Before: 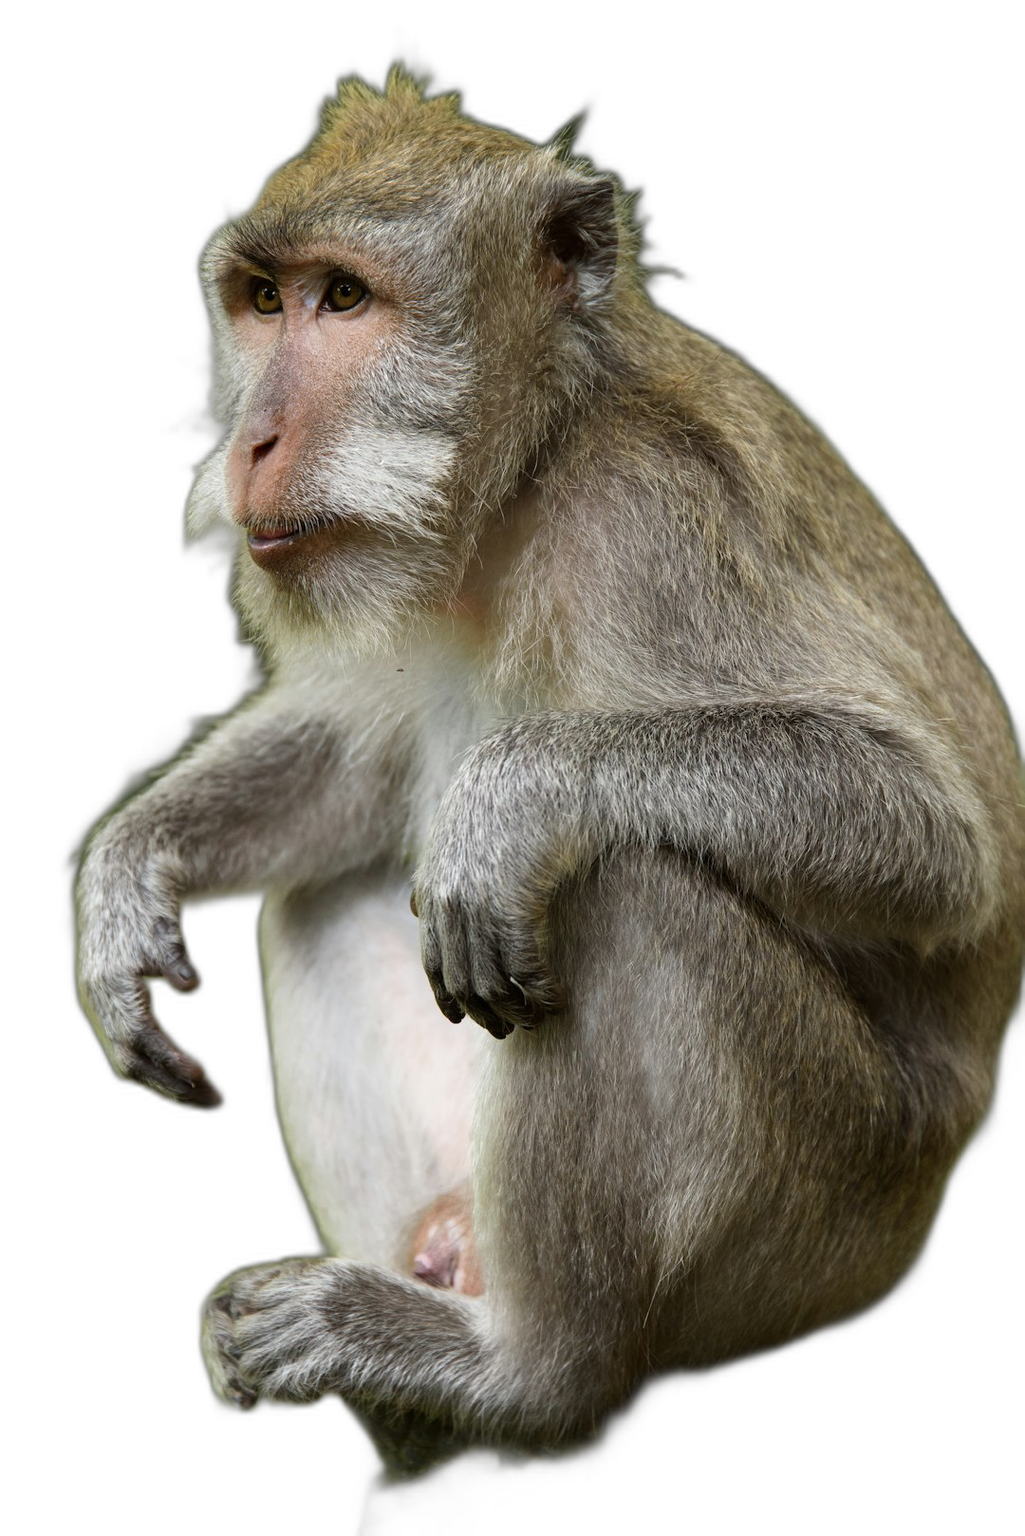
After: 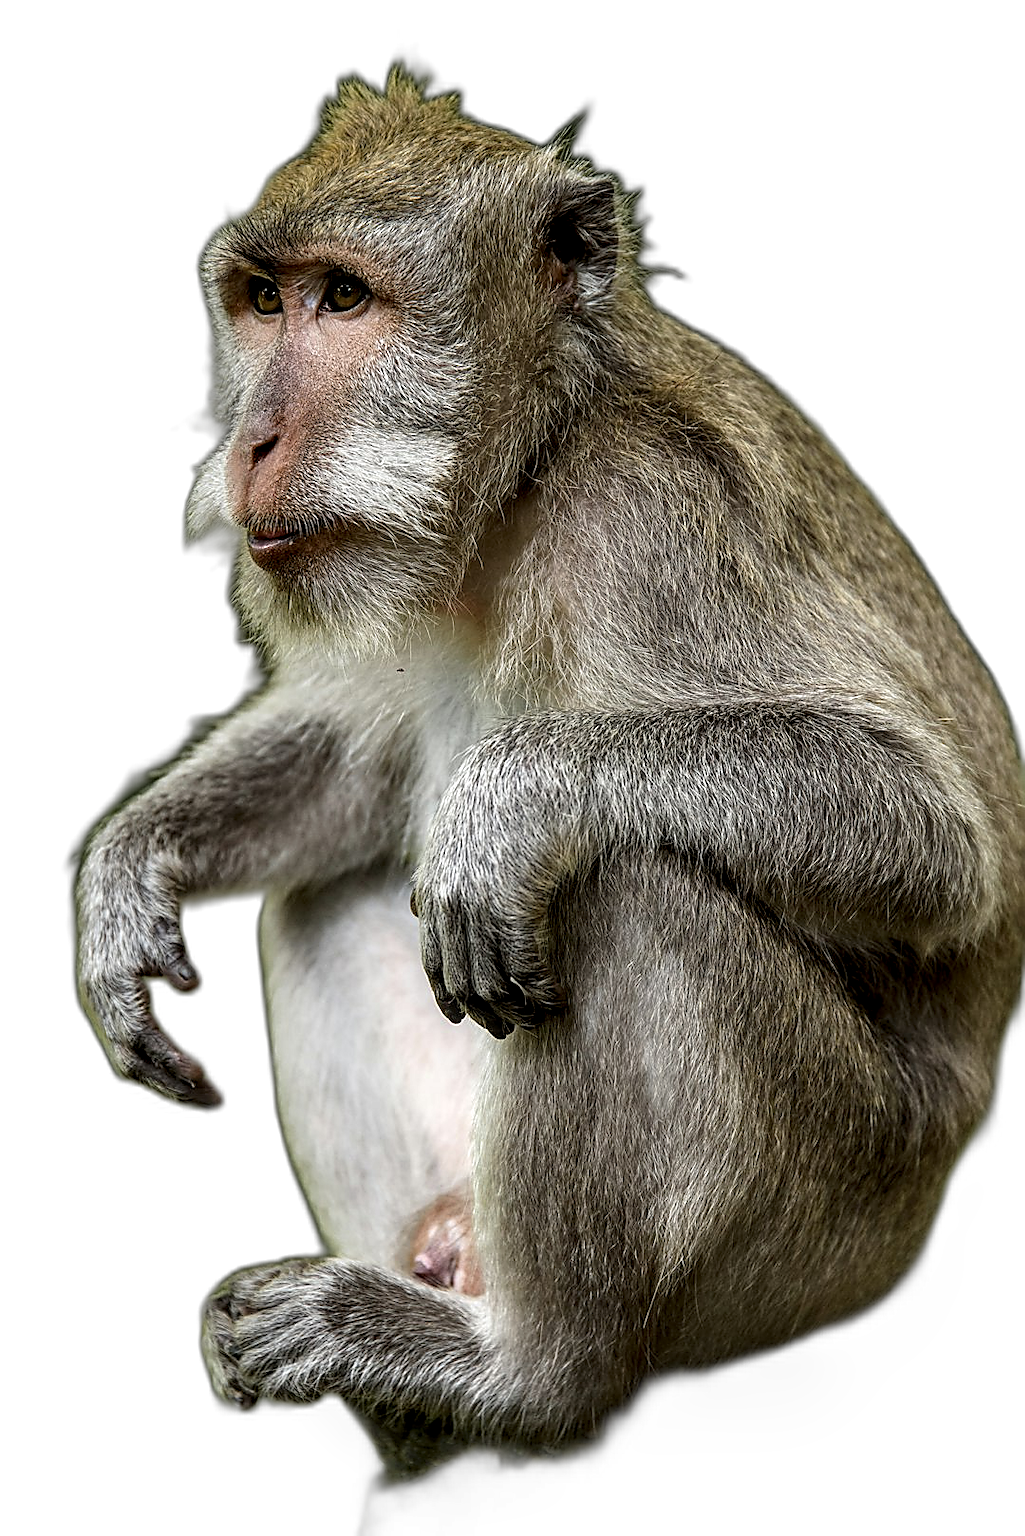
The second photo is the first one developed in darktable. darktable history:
exposure: compensate exposure bias true, compensate highlight preservation false
sharpen: radius 1.372, amount 1.247, threshold 0.723
local contrast: detail 160%
